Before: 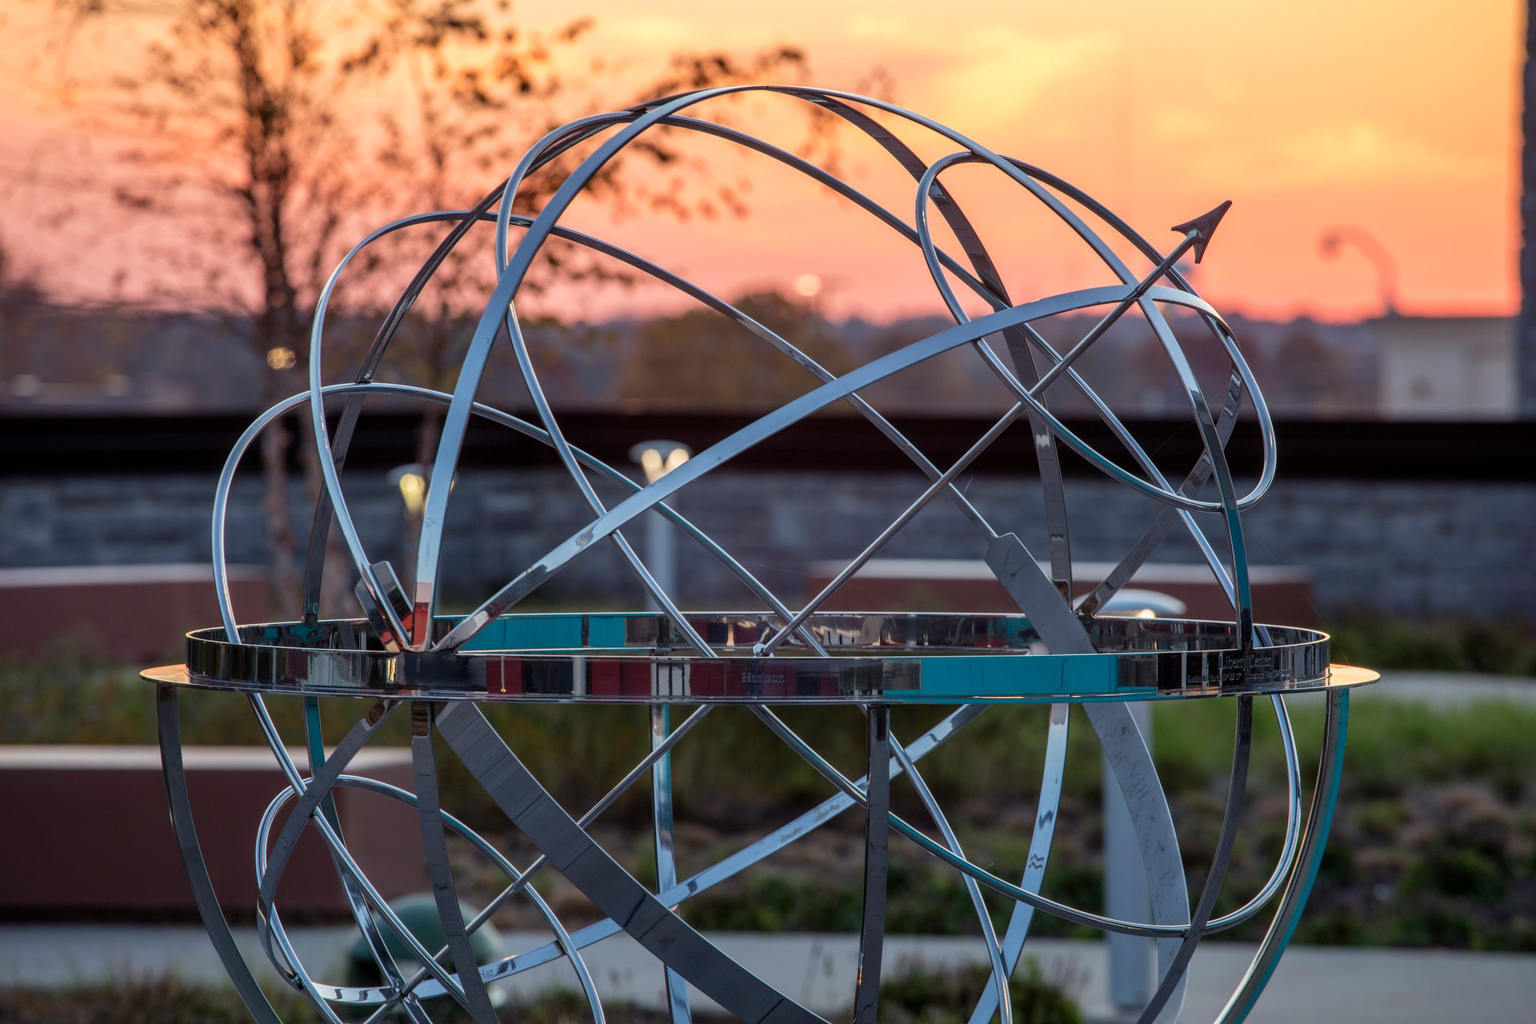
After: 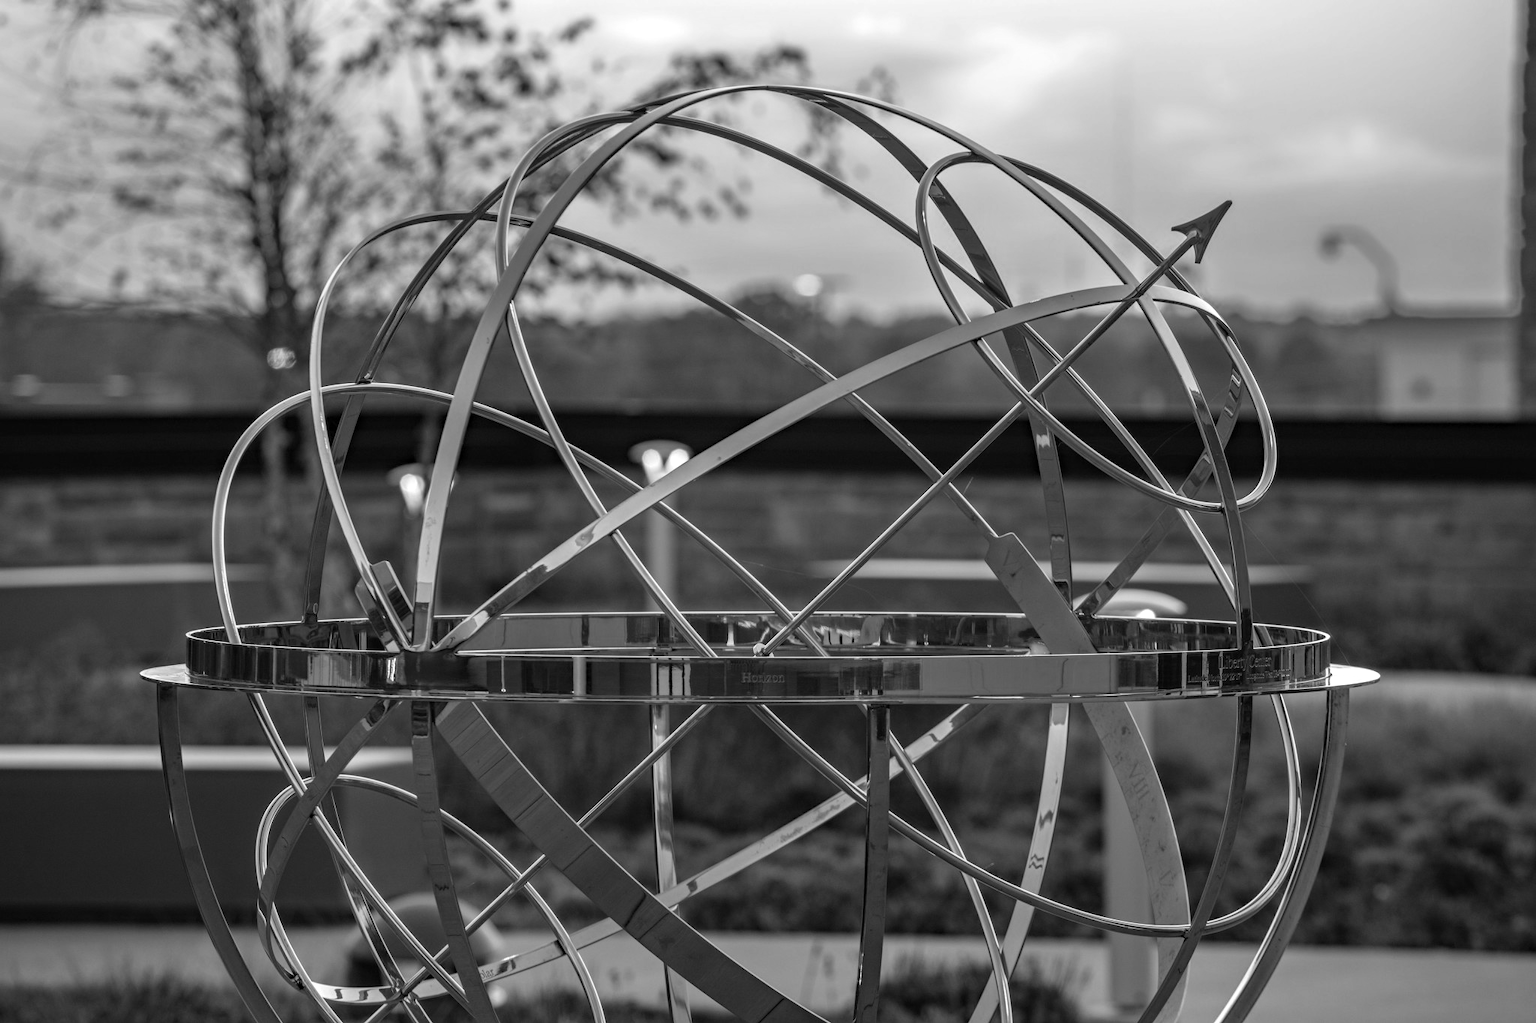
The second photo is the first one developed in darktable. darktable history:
monochrome: a -11.7, b 1.62, size 0.5, highlights 0.38
exposure: black level correction -0.002, exposure 0.54 EV, compensate highlight preservation false
haze removal: compatibility mode true, adaptive false
